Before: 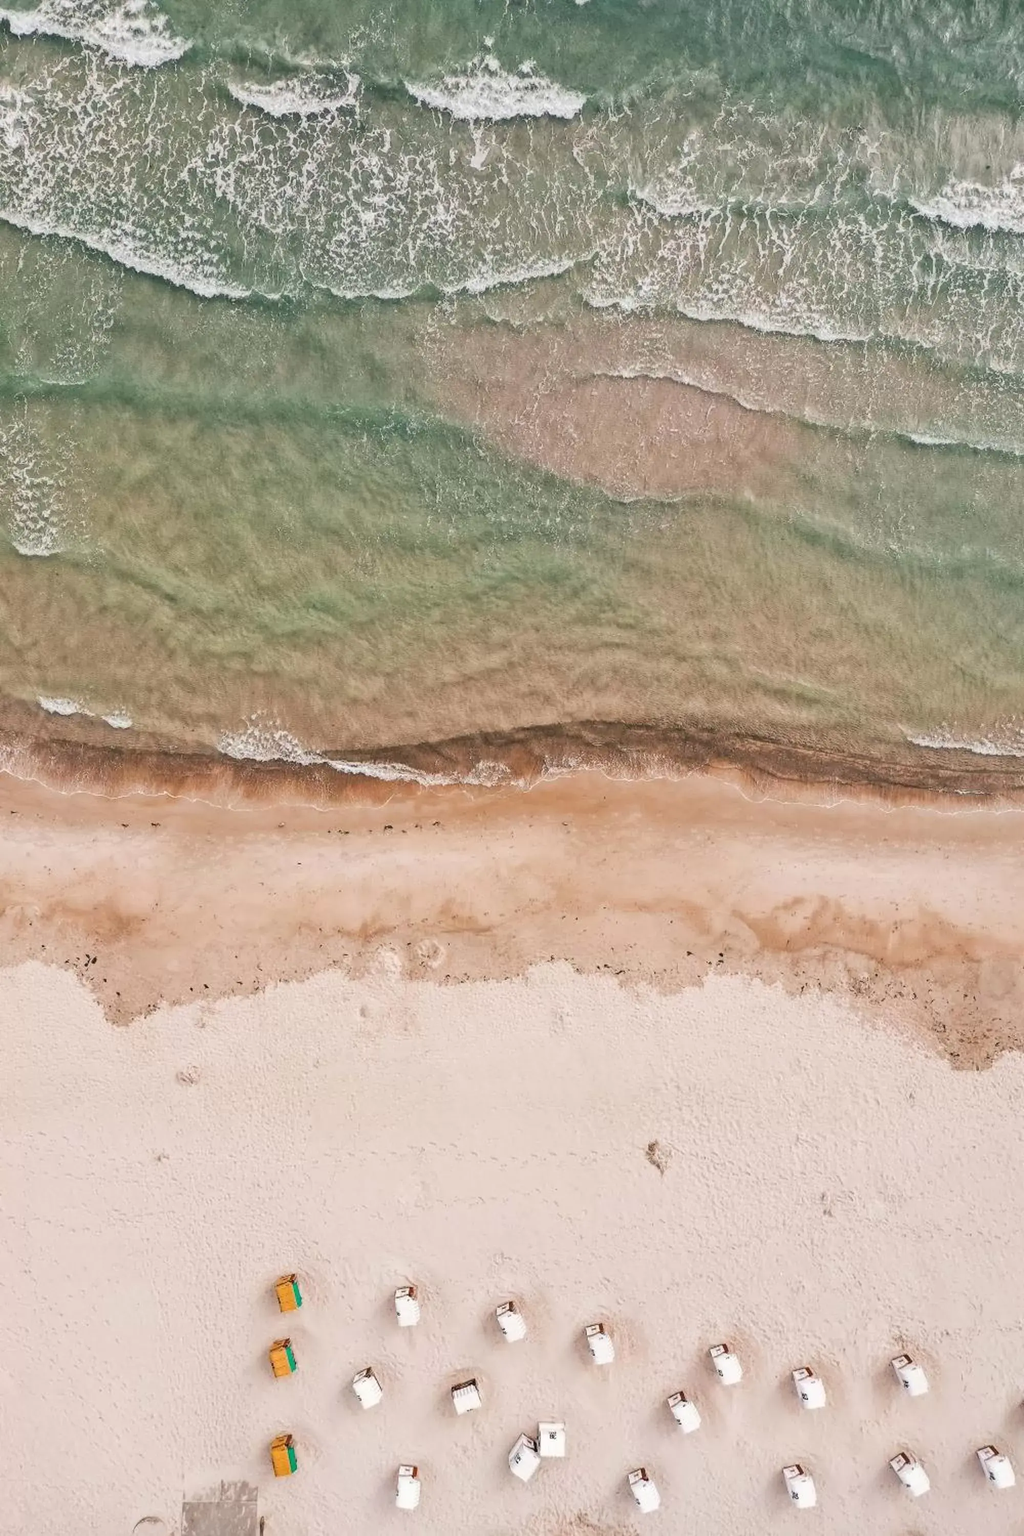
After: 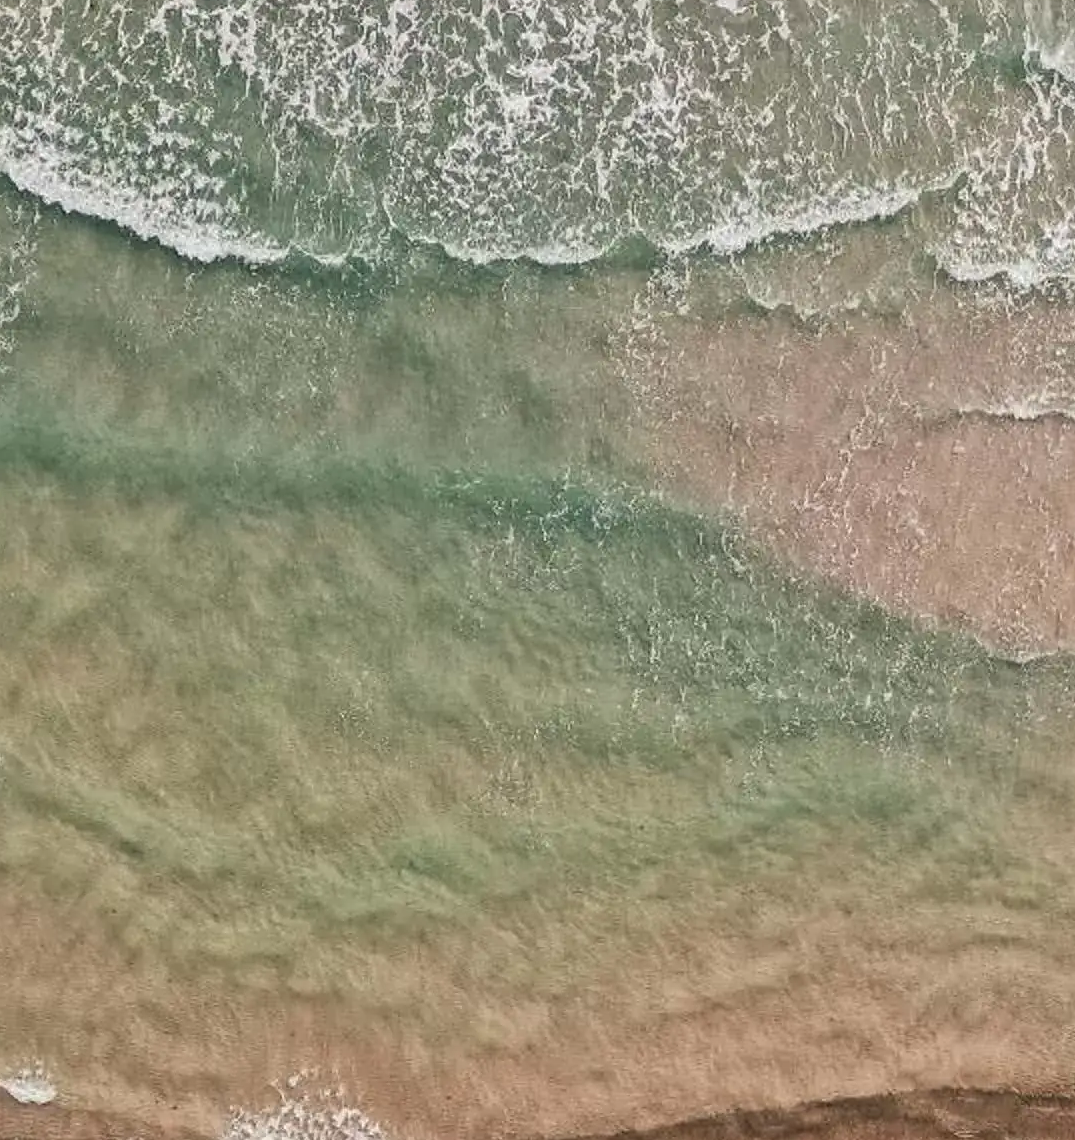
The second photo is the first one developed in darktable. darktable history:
sharpen: amount 0.204
crop: left 10.149%, top 10.652%, right 36.053%, bottom 51.348%
